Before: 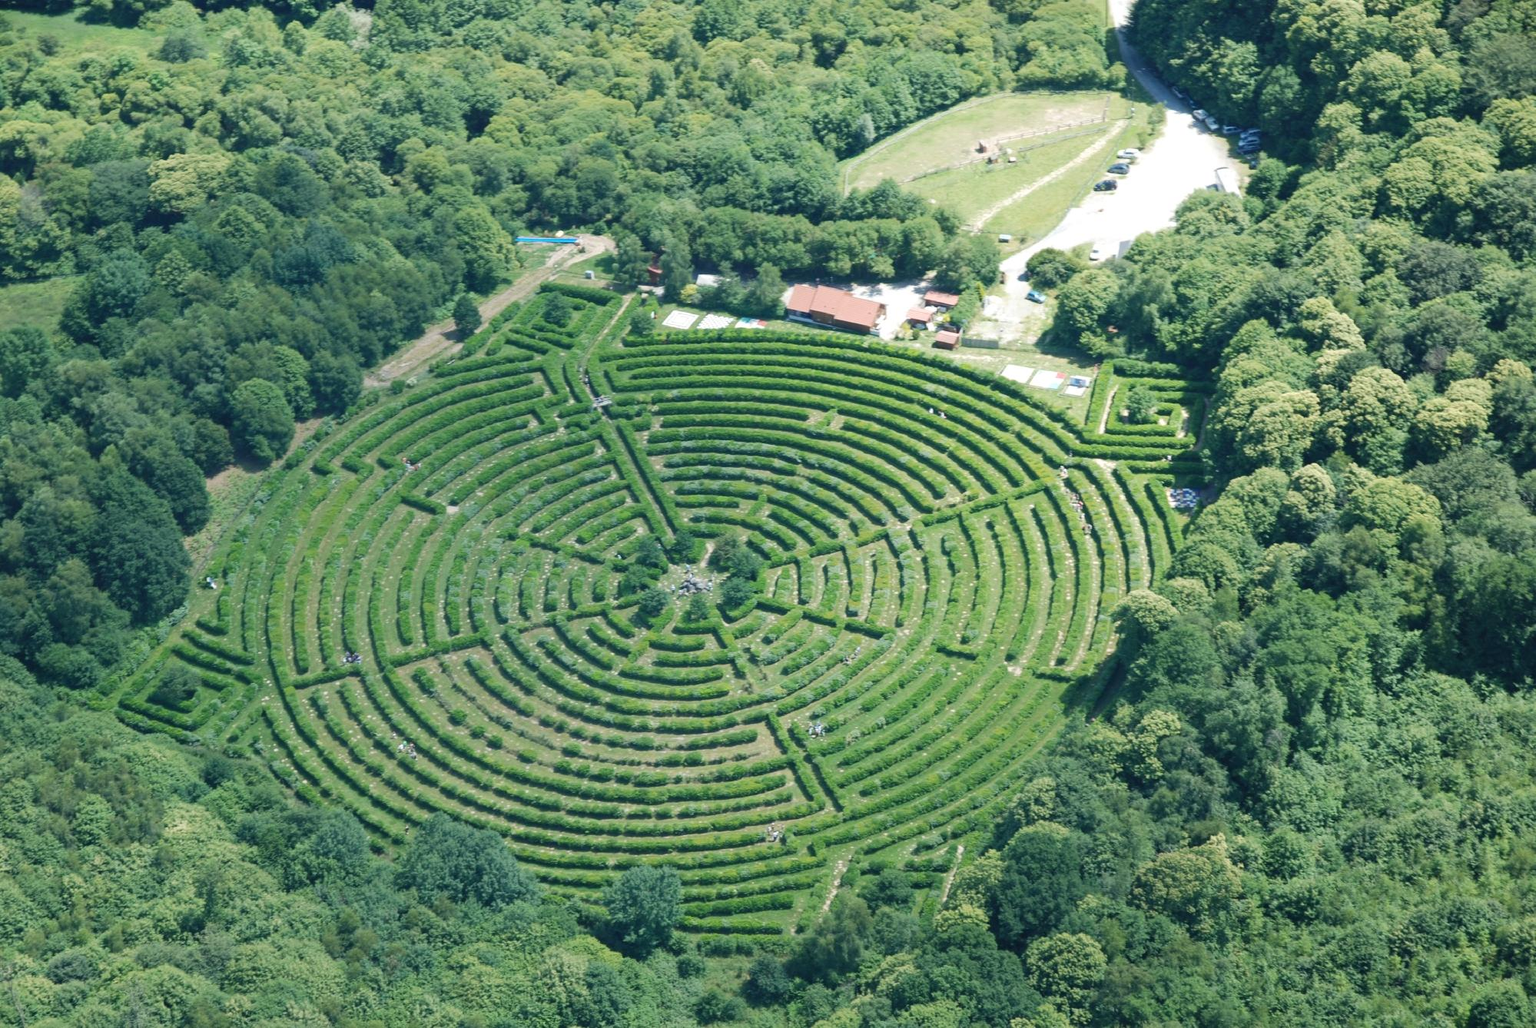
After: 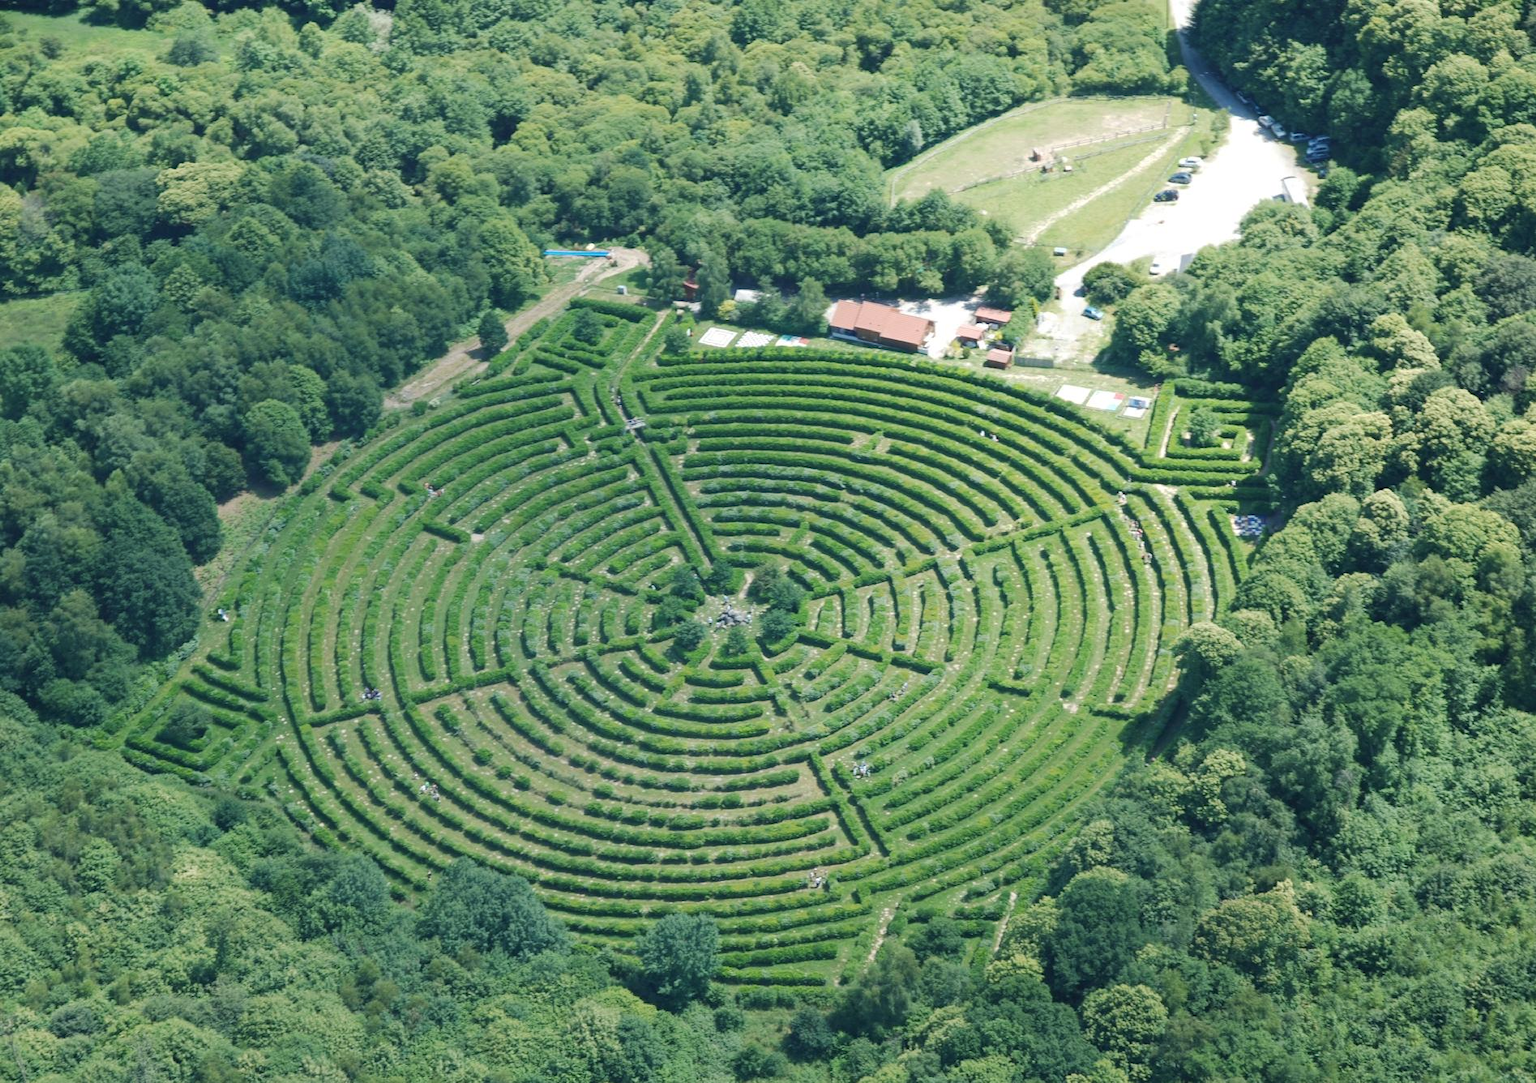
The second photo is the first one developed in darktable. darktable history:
exposure: compensate exposure bias true, compensate highlight preservation false
crop and rotate: right 5.167%
tone curve: curves: ch0 [(0, 0) (0.003, 0.022) (0.011, 0.027) (0.025, 0.038) (0.044, 0.056) (0.069, 0.081) (0.1, 0.11) (0.136, 0.145) (0.177, 0.185) (0.224, 0.229) (0.277, 0.278) (0.335, 0.335) (0.399, 0.399) (0.468, 0.468) (0.543, 0.543) (0.623, 0.623) (0.709, 0.705) (0.801, 0.793) (0.898, 0.887) (1, 1)], preserve colors none
